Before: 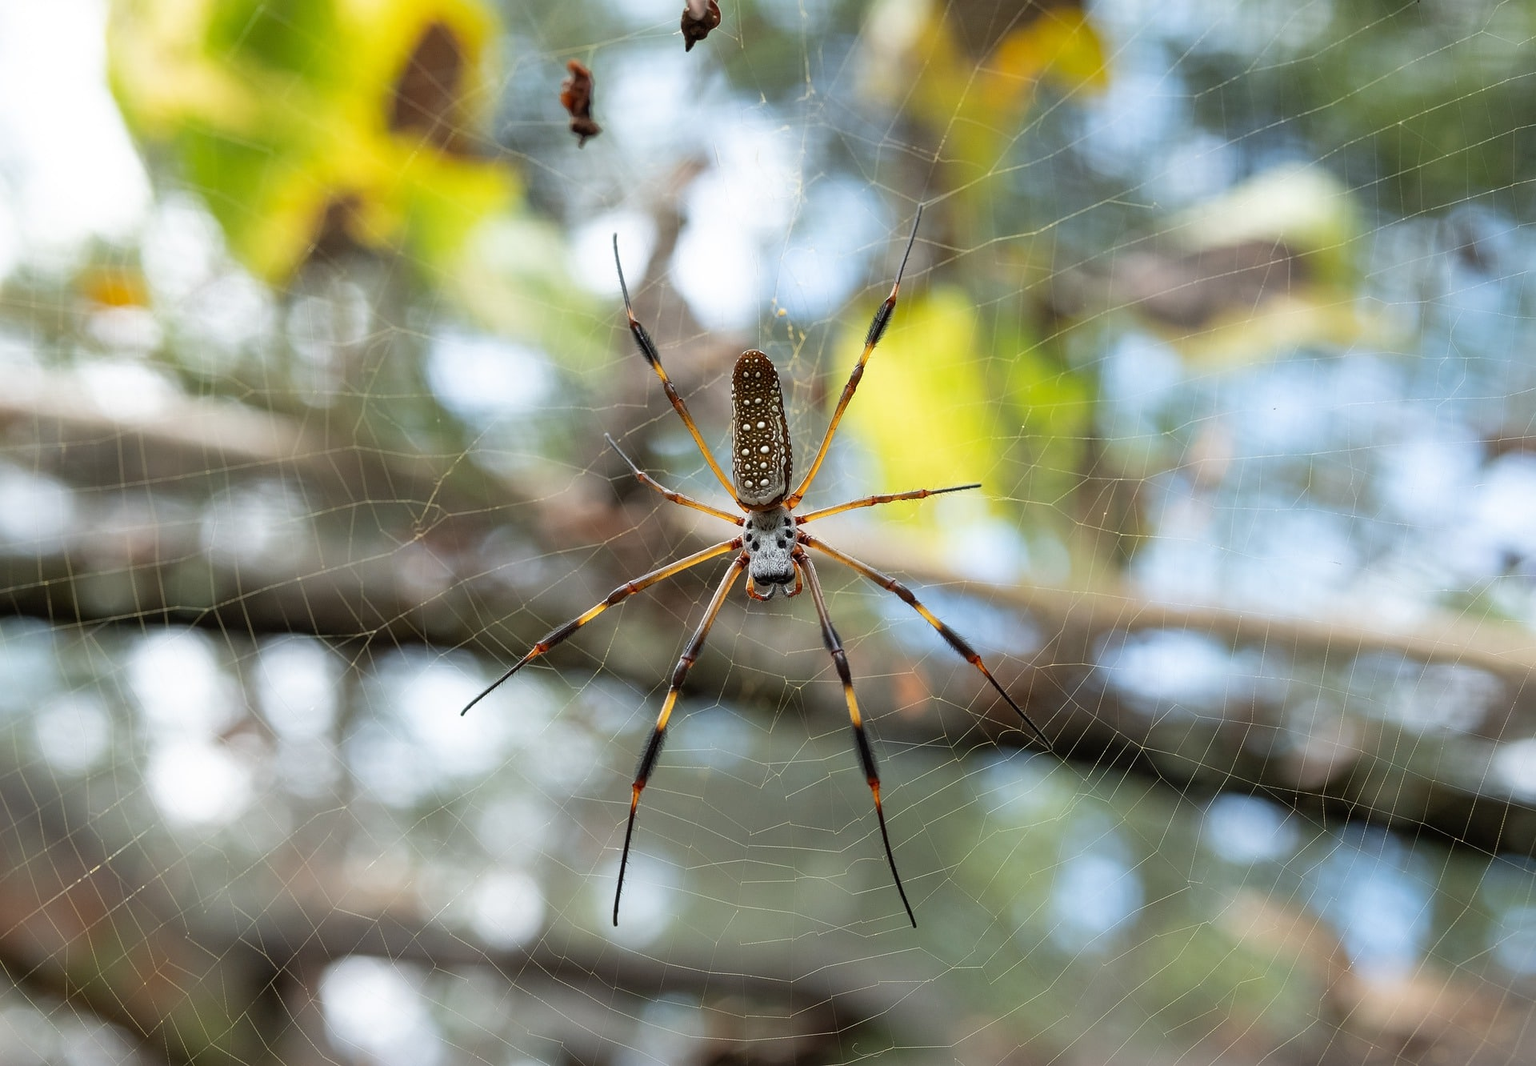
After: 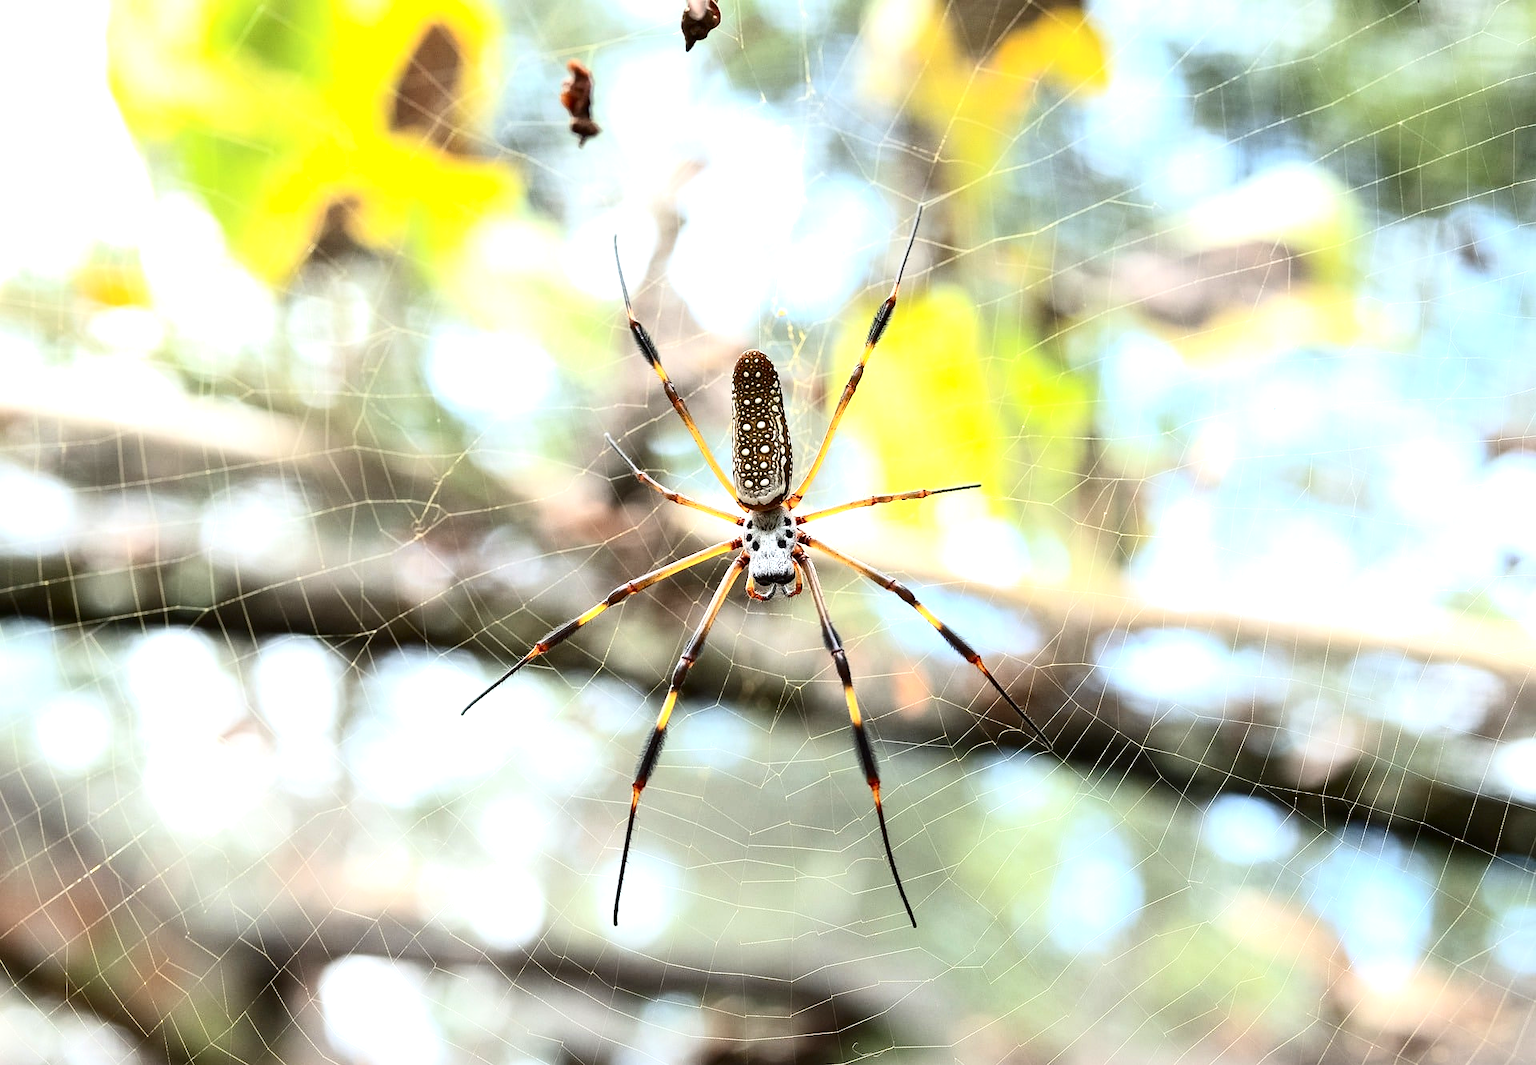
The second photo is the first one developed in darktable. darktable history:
exposure: black level correction 0, exposure 1.125 EV, compensate exposure bias true, compensate highlight preservation false
contrast brightness saturation: contrast 0.28
